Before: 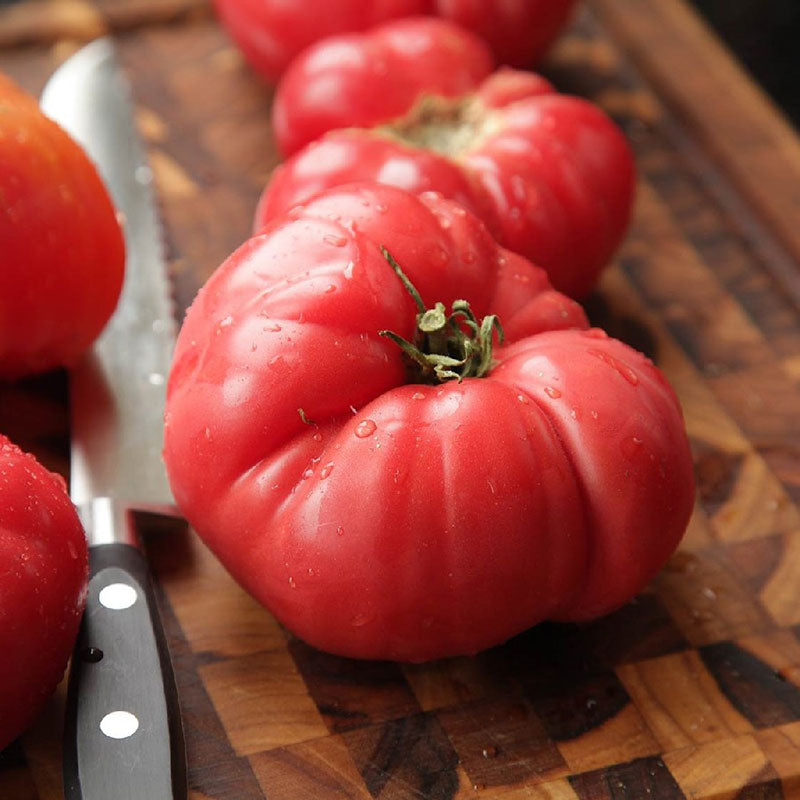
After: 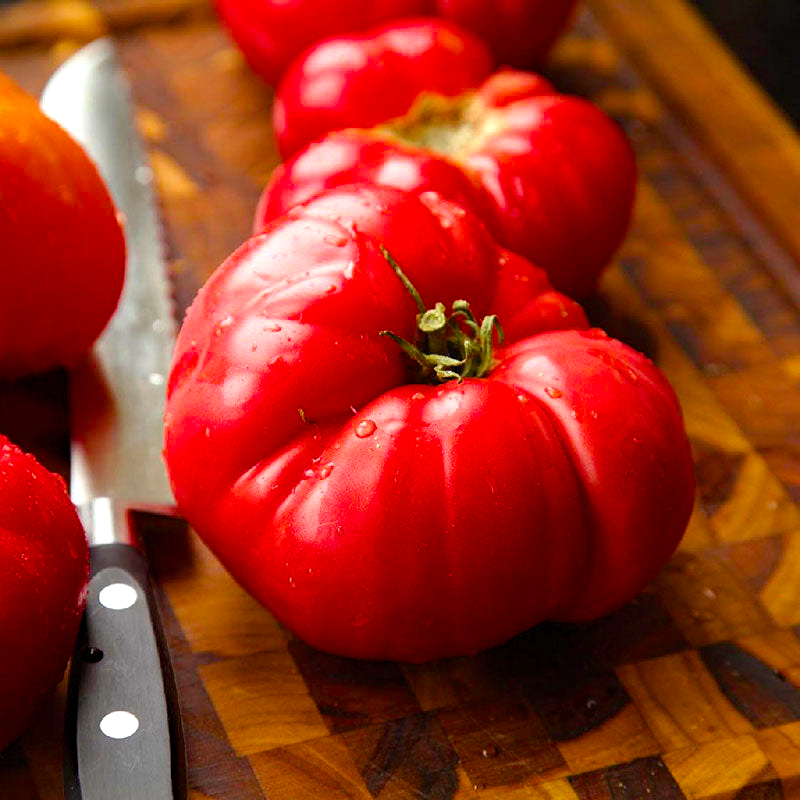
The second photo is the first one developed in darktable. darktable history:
haze removal: compatibility mode true, adaptive false
color balance rgb: power › chroma 0.3%, power › hue 23.35°, highlights gain › luminance 17.882%, perceptual saturation grading › global saturation 36.707%, perceptual saturation grading › shadows 35.302%, global vibrance 9.215%
